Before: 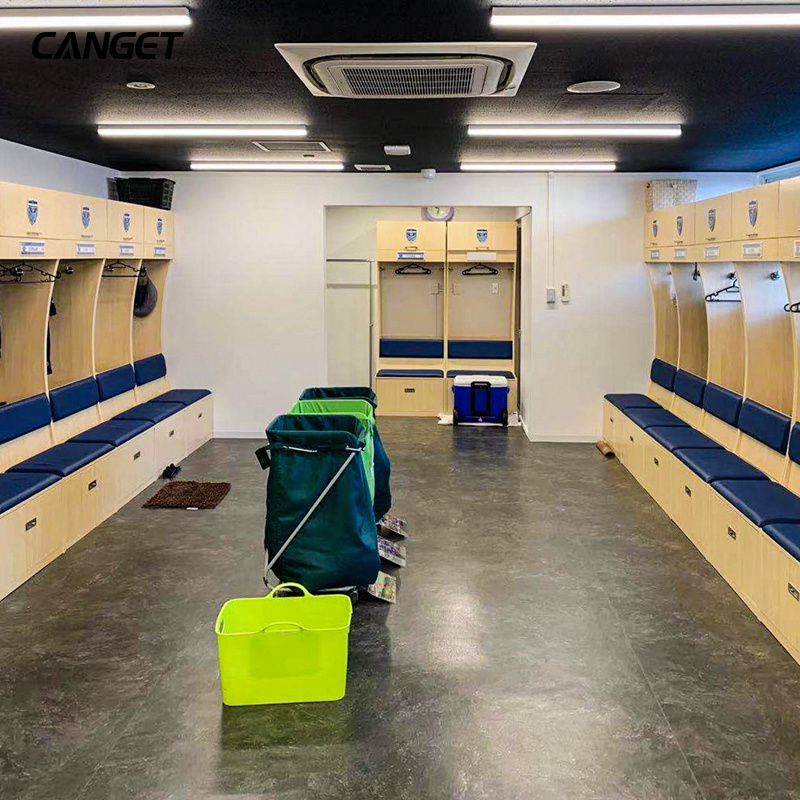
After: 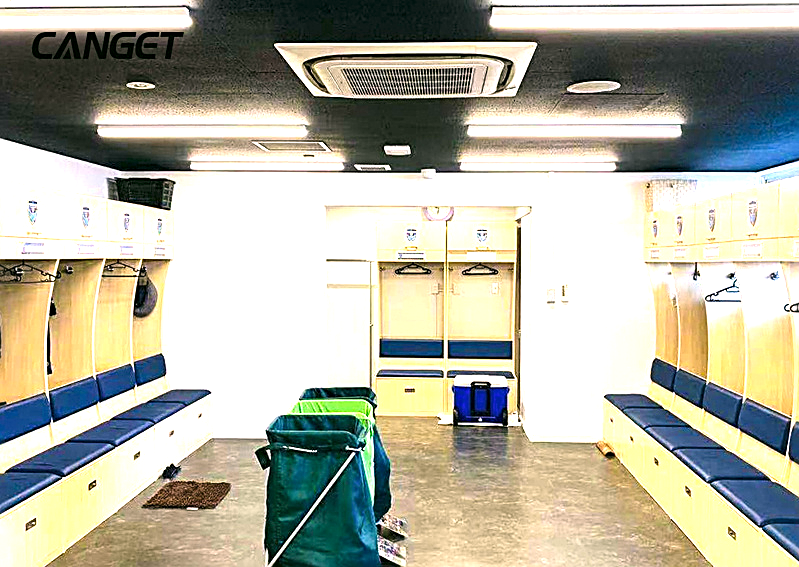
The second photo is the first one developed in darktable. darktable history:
exposure: black level correction 0, exposure 1.547 EV, compensate exposure bias true, compensate highlight preservation false
crop: right 0.001%, bottom 29.114%
sharpen: on, module defaults
color correction: highlights a* 4.38, highlights b* 4.99, shadows a* -7.82, shadows b* 4.56
